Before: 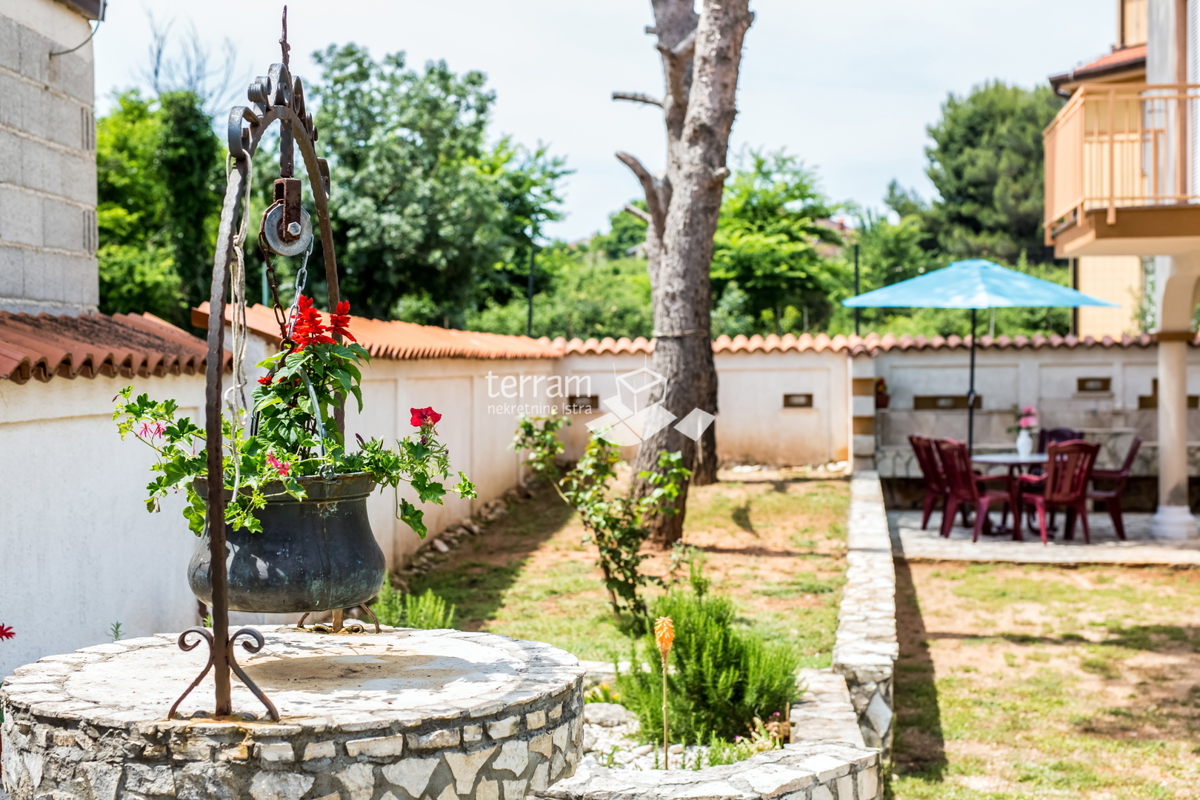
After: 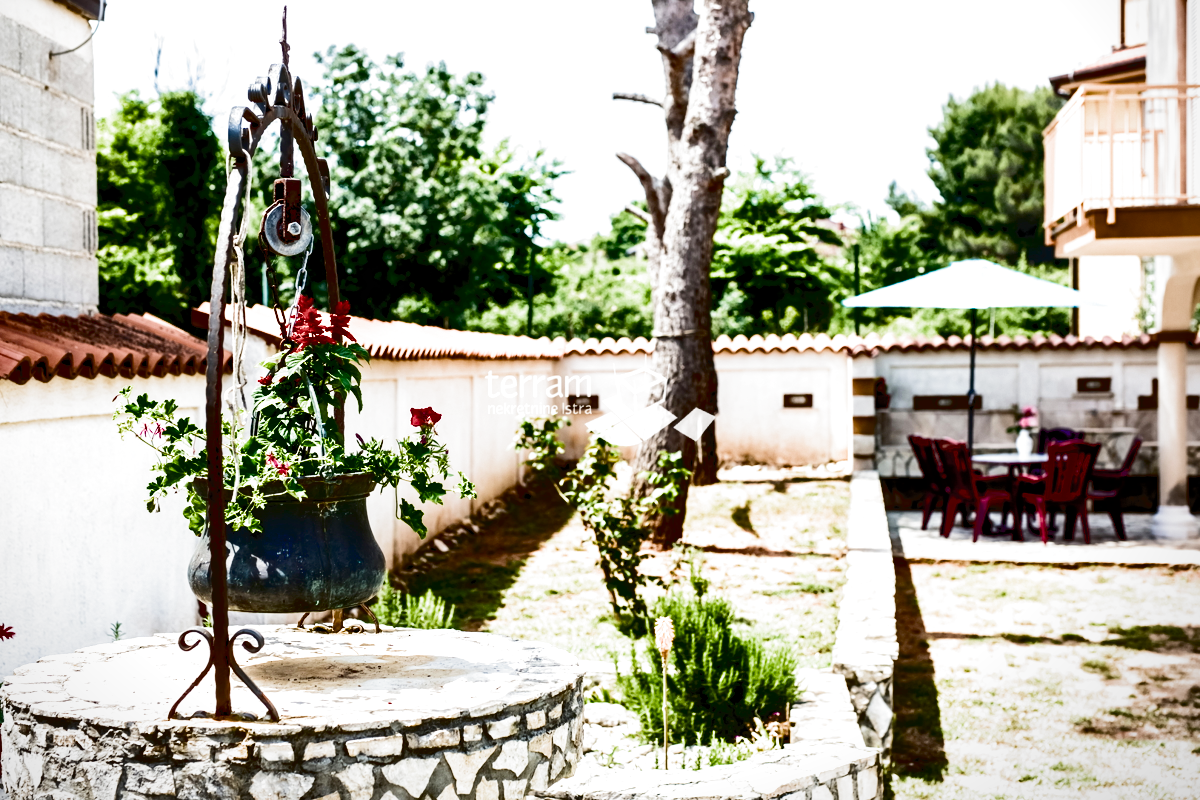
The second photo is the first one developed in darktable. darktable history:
color balance rgb: perceptual saturation grading › global saturation 44.178%, perceptual saturation grading › highlights -50.514%, perceptual saturation grading › shadows 30.462%, saturation formula JzAzBz (2021)
vignetting: fall-off start 97.28%, fall-off radius 78.4%, brightness -0.575, center (-0.067, -0.308), width/height ratio 1.119
exposure: exposure 0.179 EV, compensate highlight preservation false
contrast brightness saturation: contrast 0.286
tone equalizer: edges refinement/feathering 500, mask exposure compensation -1.57 EV, preserve details no
filmic rgb: black relative exposure -8.28 EV, white relative exposure 2.2 EV, target white luminance 99.888%, hardness 7.07, latitude 74.81%, contrast 1.325, highlights saturation mix -2.28%, shadows ↔ highlights balance 30.6%, color science v4 (2020), contrast in shadows soft, contrast in highlights soft
tone curve: curves: ch0 [(0, 0) (0.003, 0.051) (0.011, 0.054) (0.025, 0.056) (0.044, 0.07) (0.069, 0.092) (0.1, 0.119) (0.136, 0.149) (0.177, 0.189) (0.224, 0.231) (0.277, 0.278) (0.335, 0.329) (0.399, 0.386) (0.468, 0.454) (0.543, 0.524) (0.623, 0.603) (0.709, 0.687) (0.801, 0.776) (0.898, 0.878) (1, 1)], color space Lab, linked channels, preserve colors none
local contrast: mode bilateral grid, contrast 20, coarseness 49, detail 120%, midtone range 0.2
